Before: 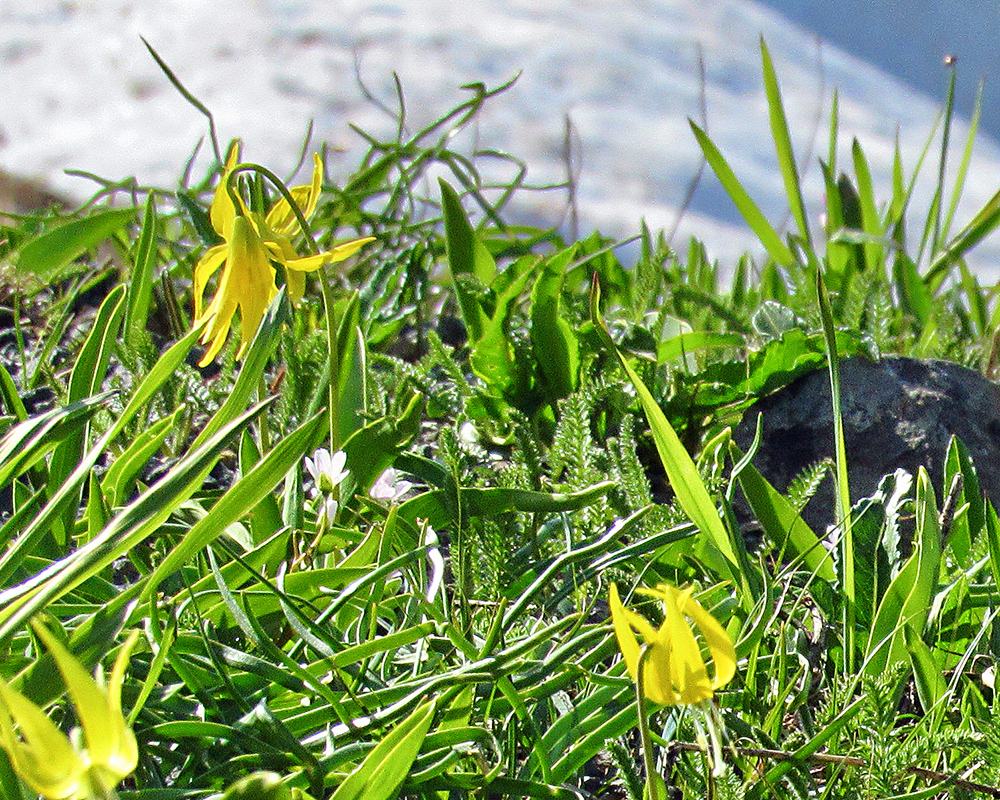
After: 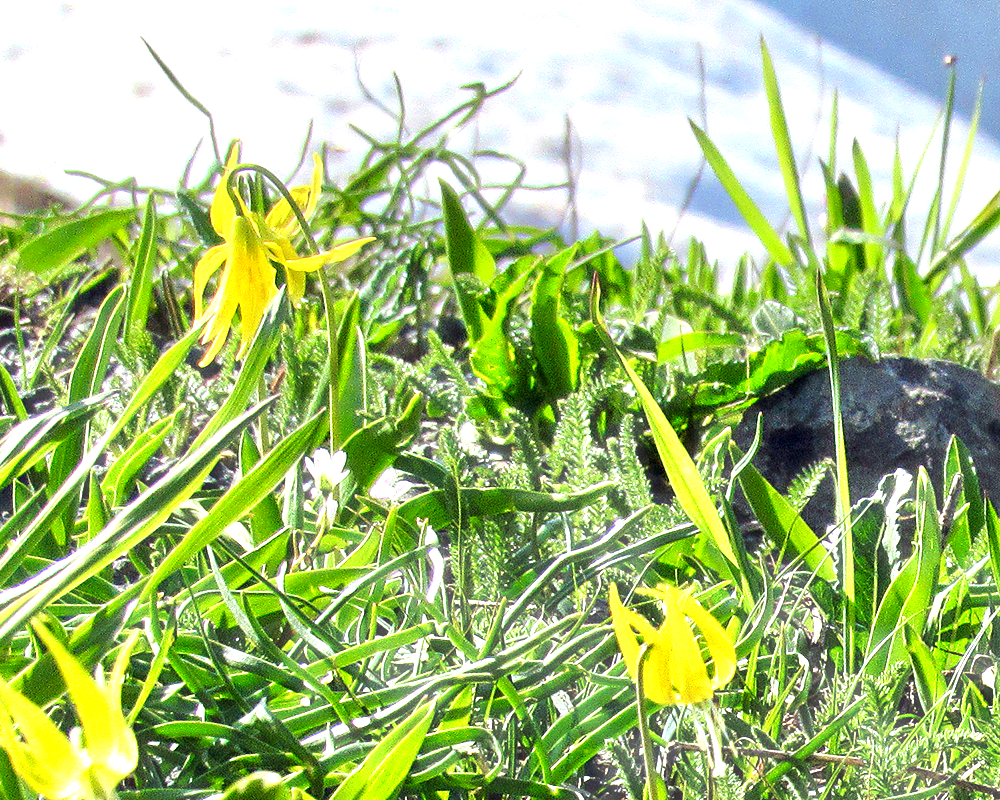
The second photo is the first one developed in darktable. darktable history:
exposure: exposure 0.722 EV, compensate highlight preservation false
color zones: curves: ch0 [(0, 0.558) (0.143, 0.559) (0.286, 0.529) (0.429, 0.505) (0.571, 0.5) (0.714, 0.5) (0.857, 0.5) (1, 0.558)]; ch1 [(0, 0.469) (0.01, 0.469) (0.12, 0.446) (0.248, 0.469) (0.5, 0.5) (0.748, 0.5) (0.99, 0.469) (1, 0.469)]
haze removal: strength -0.1, adaptive false
